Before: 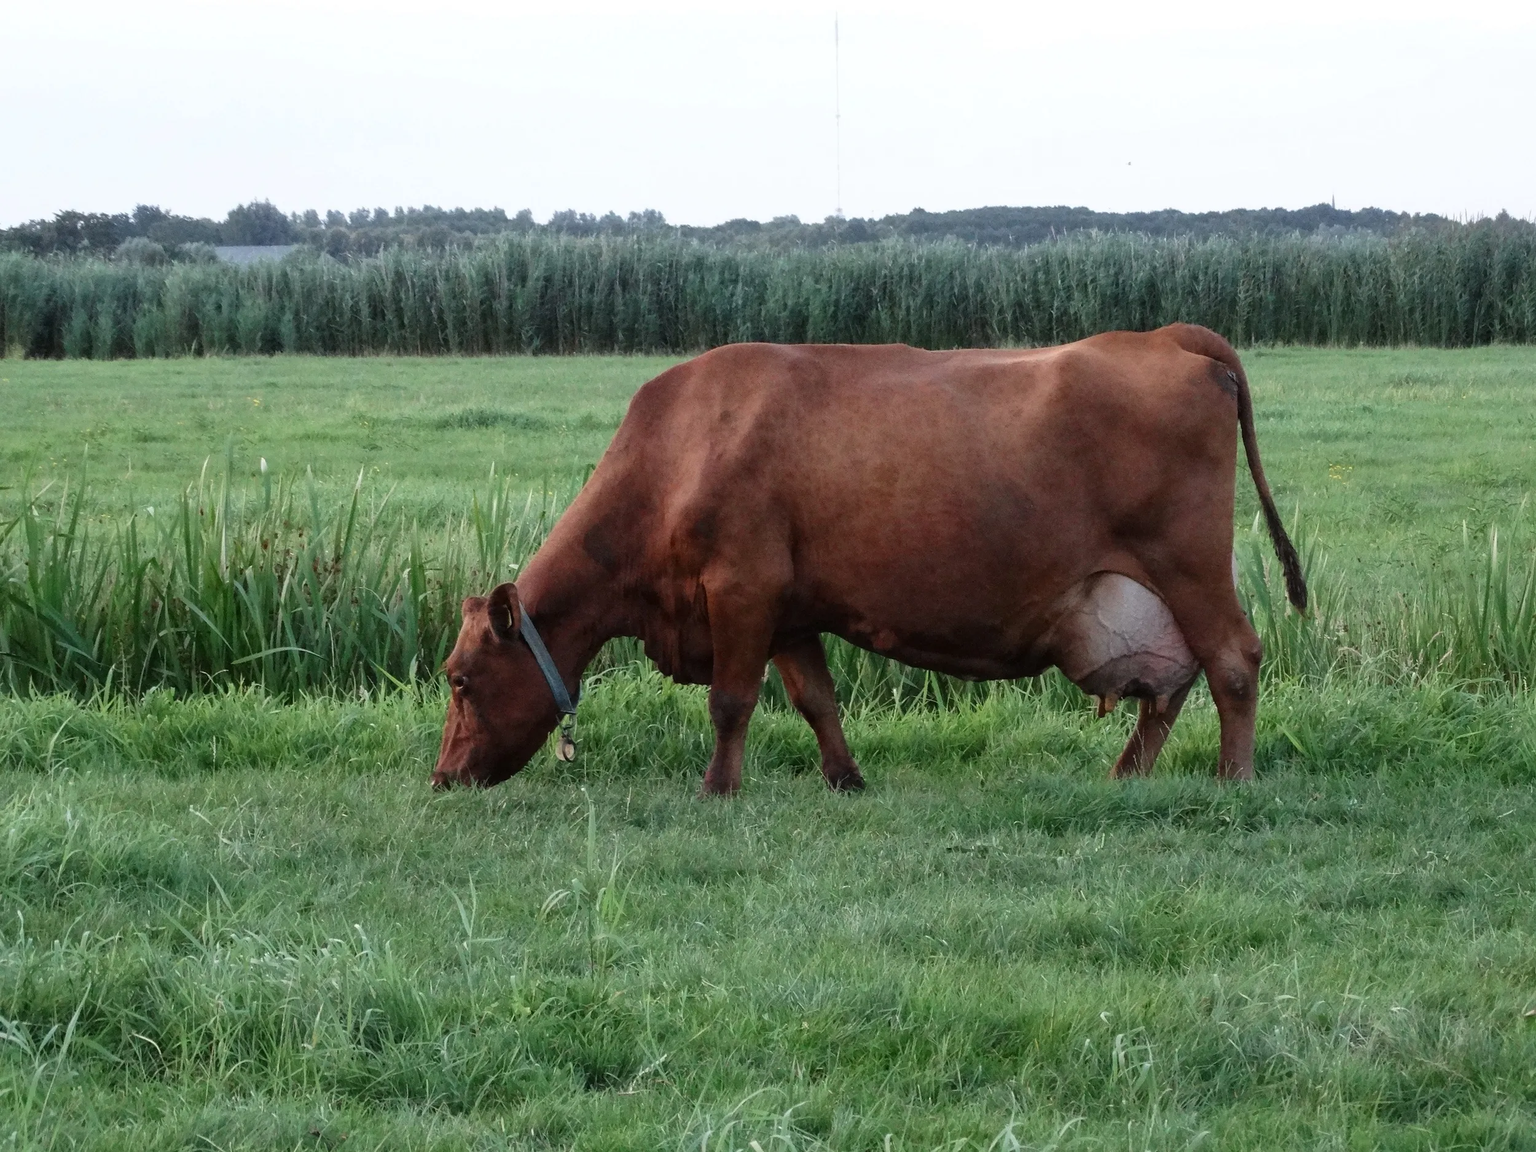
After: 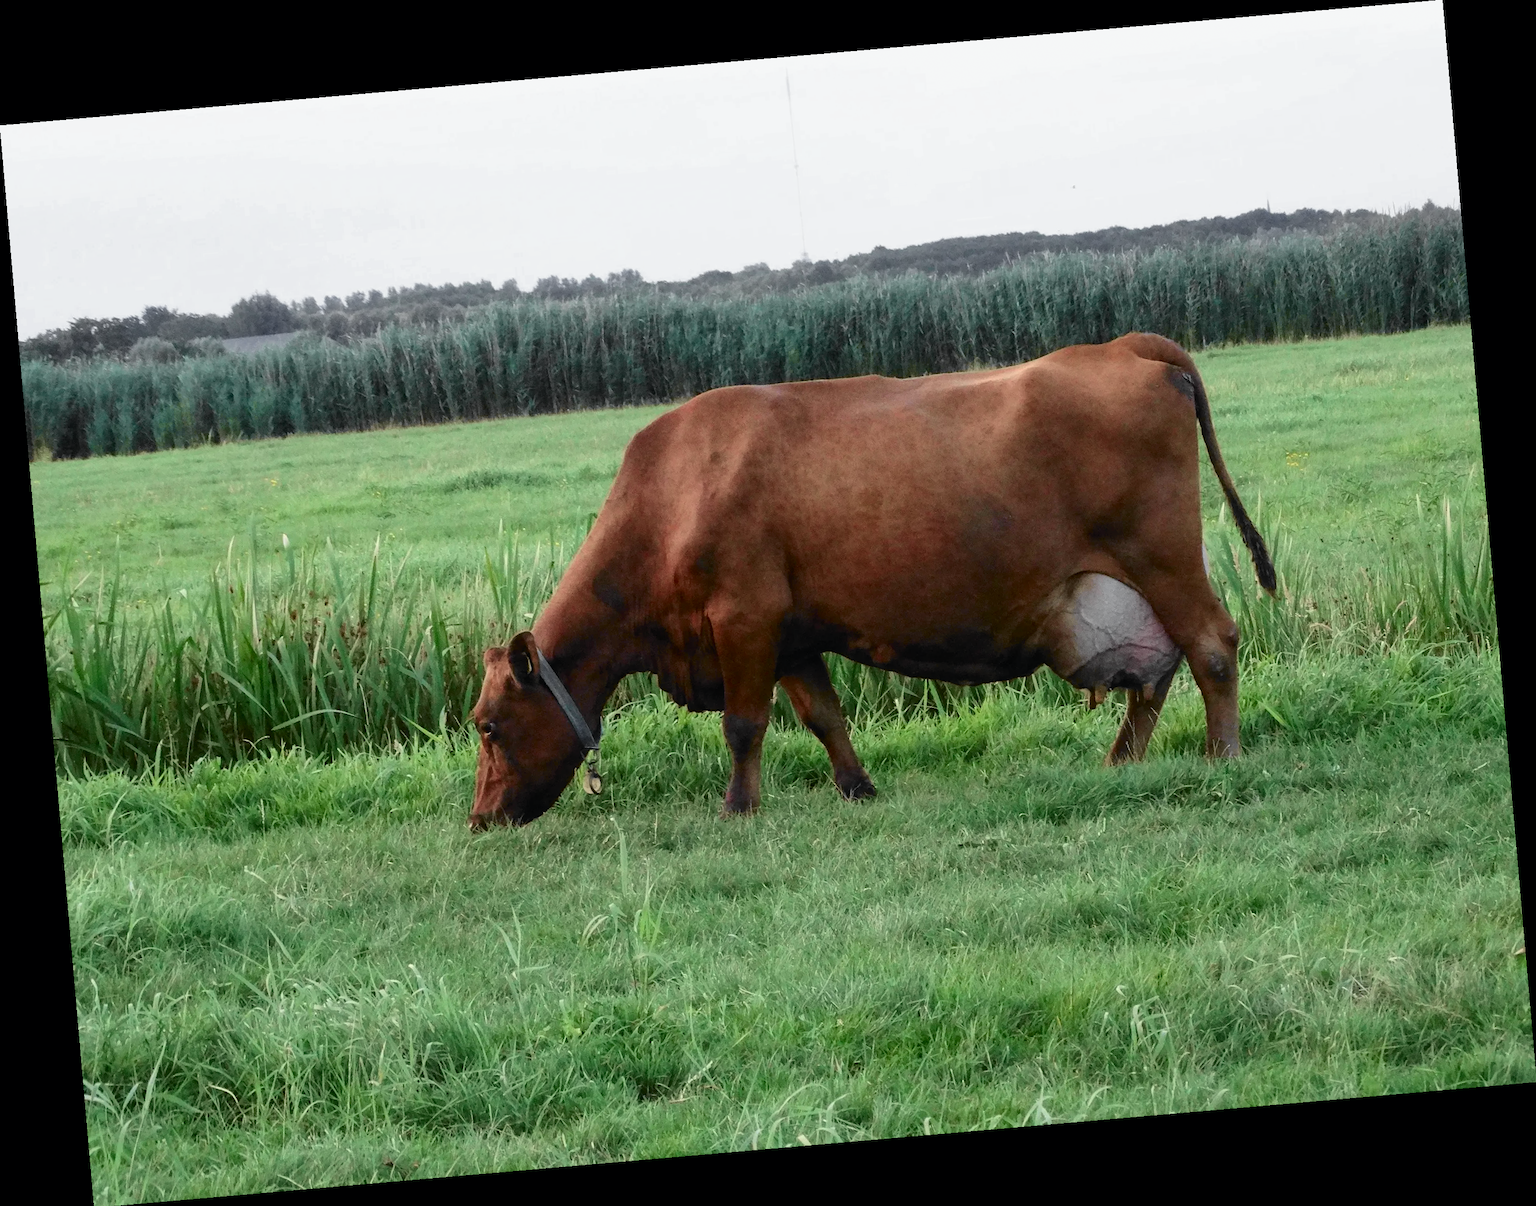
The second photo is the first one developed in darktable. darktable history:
rotate and perspective: rotation -4.98°, automatic cropping off
color zones: curves: ch0 [(0, 0.497) (0.143, 0.5) (0.286, 0.5) (0.429, 0.483) (0.571, 0.116) (0.714, -0.006) (0.857, 0.28) (1, 0.497)]
tone curve: curves: ch0 [(0, 0) (0.071, 0.058) (0.266, 0.268) (0.498, 0.542) (0.766, 0.807) (1, 0.983)]; ch1 [(0, 0) (0.346, 0.307) (0.408, 0.387) (0.463, 0.465) (0.482, 0.493) (0.502, 0.499) (0.517, 0.502) (0.55, 0.548) (0.597, 0.61) (0.651, 0.698) (1, 1)]; ch2 [(0, 0) (0.346, 0.34) (0.434, 0.46) (0.485, 0.494) (0.5, 0.498) (0.517, 0.506) (0.526, 0.539) (0.583, 0.603) (0.625, 0.659) (1, 1)], color space Lab, independent channels, preserve colors none
